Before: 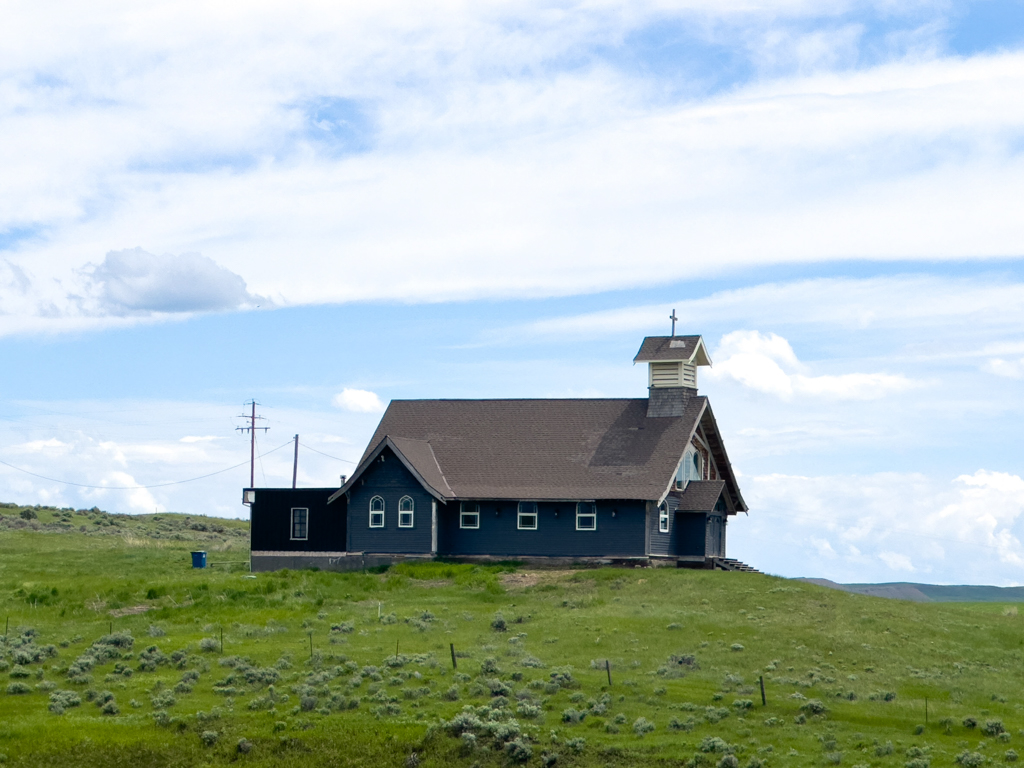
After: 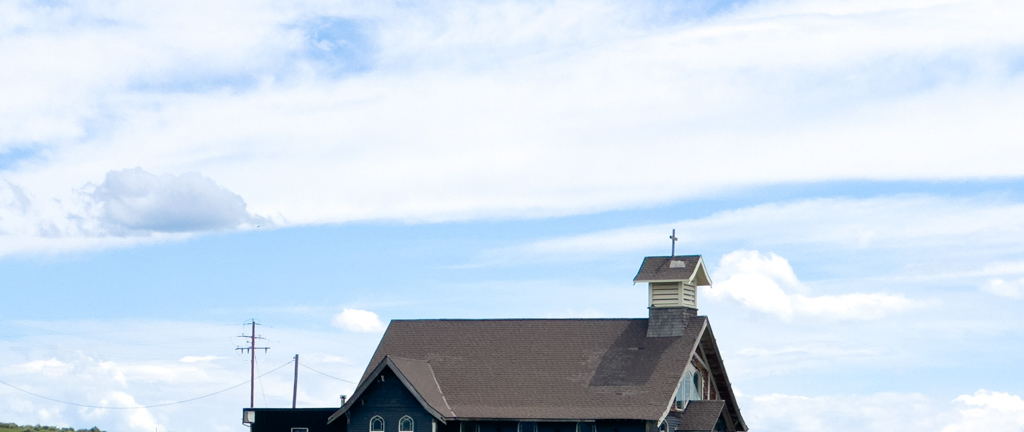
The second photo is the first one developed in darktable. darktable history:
crop and rotate: top 10.466%, bottom 33.158%
